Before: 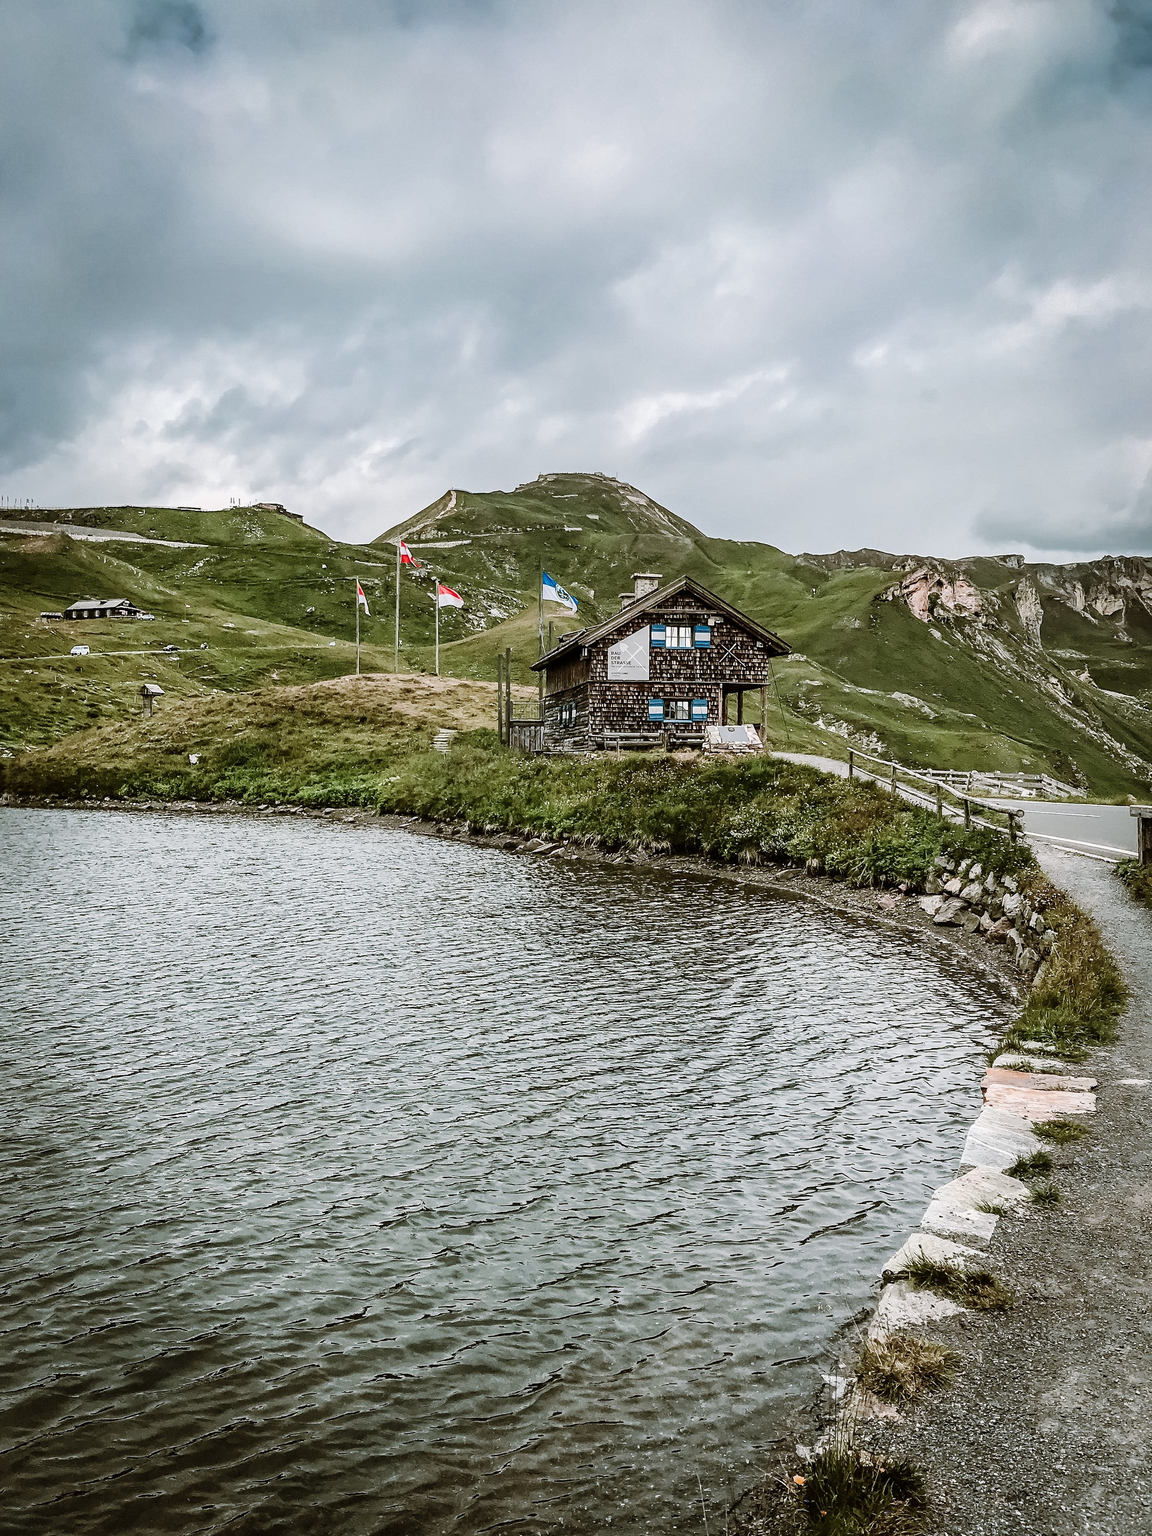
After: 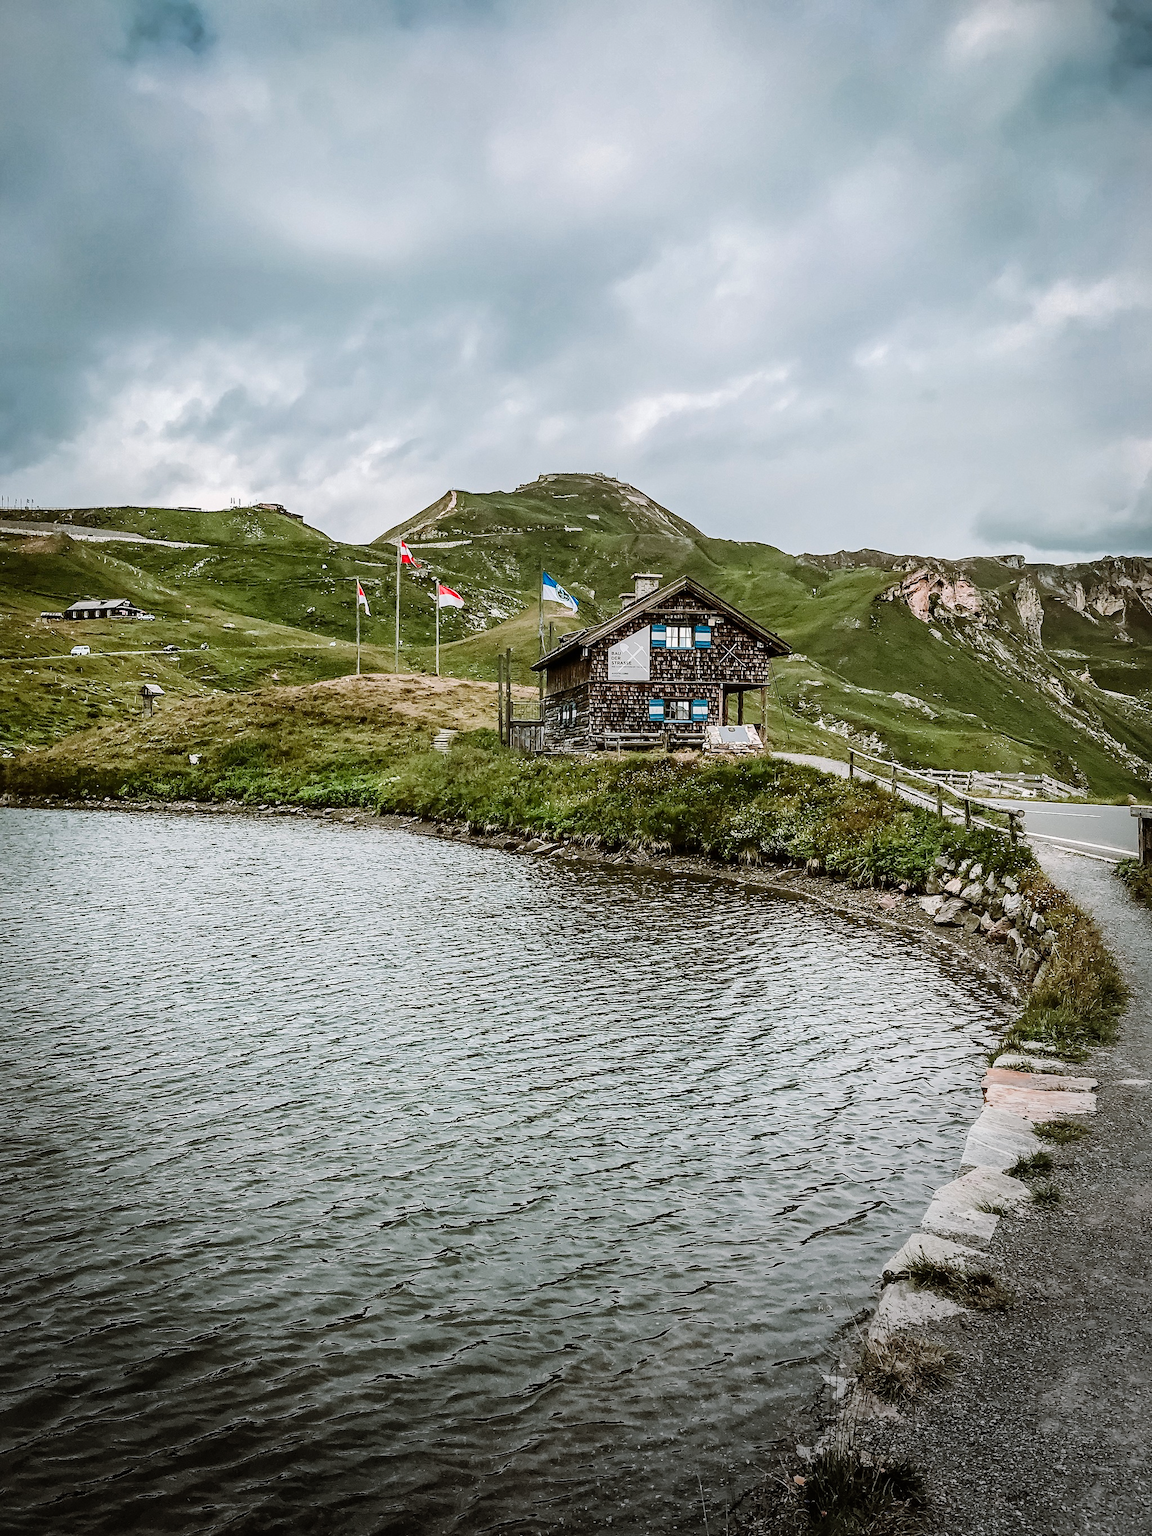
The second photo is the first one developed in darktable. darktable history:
vignetting: center (-0.051, -0.353), unbound false
